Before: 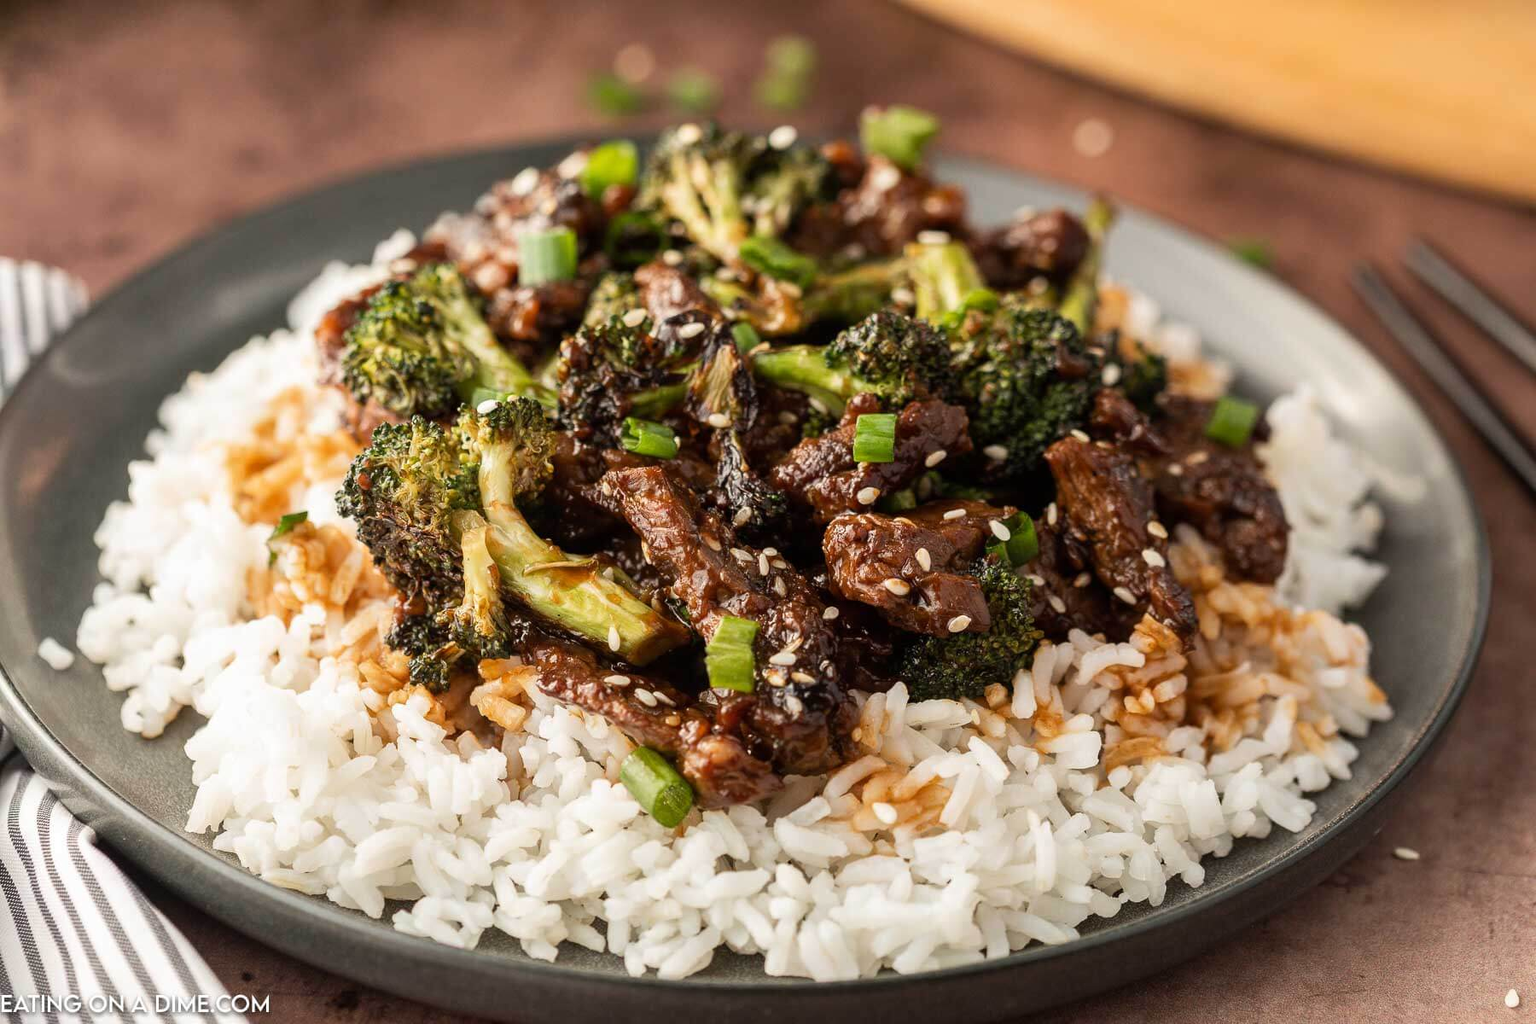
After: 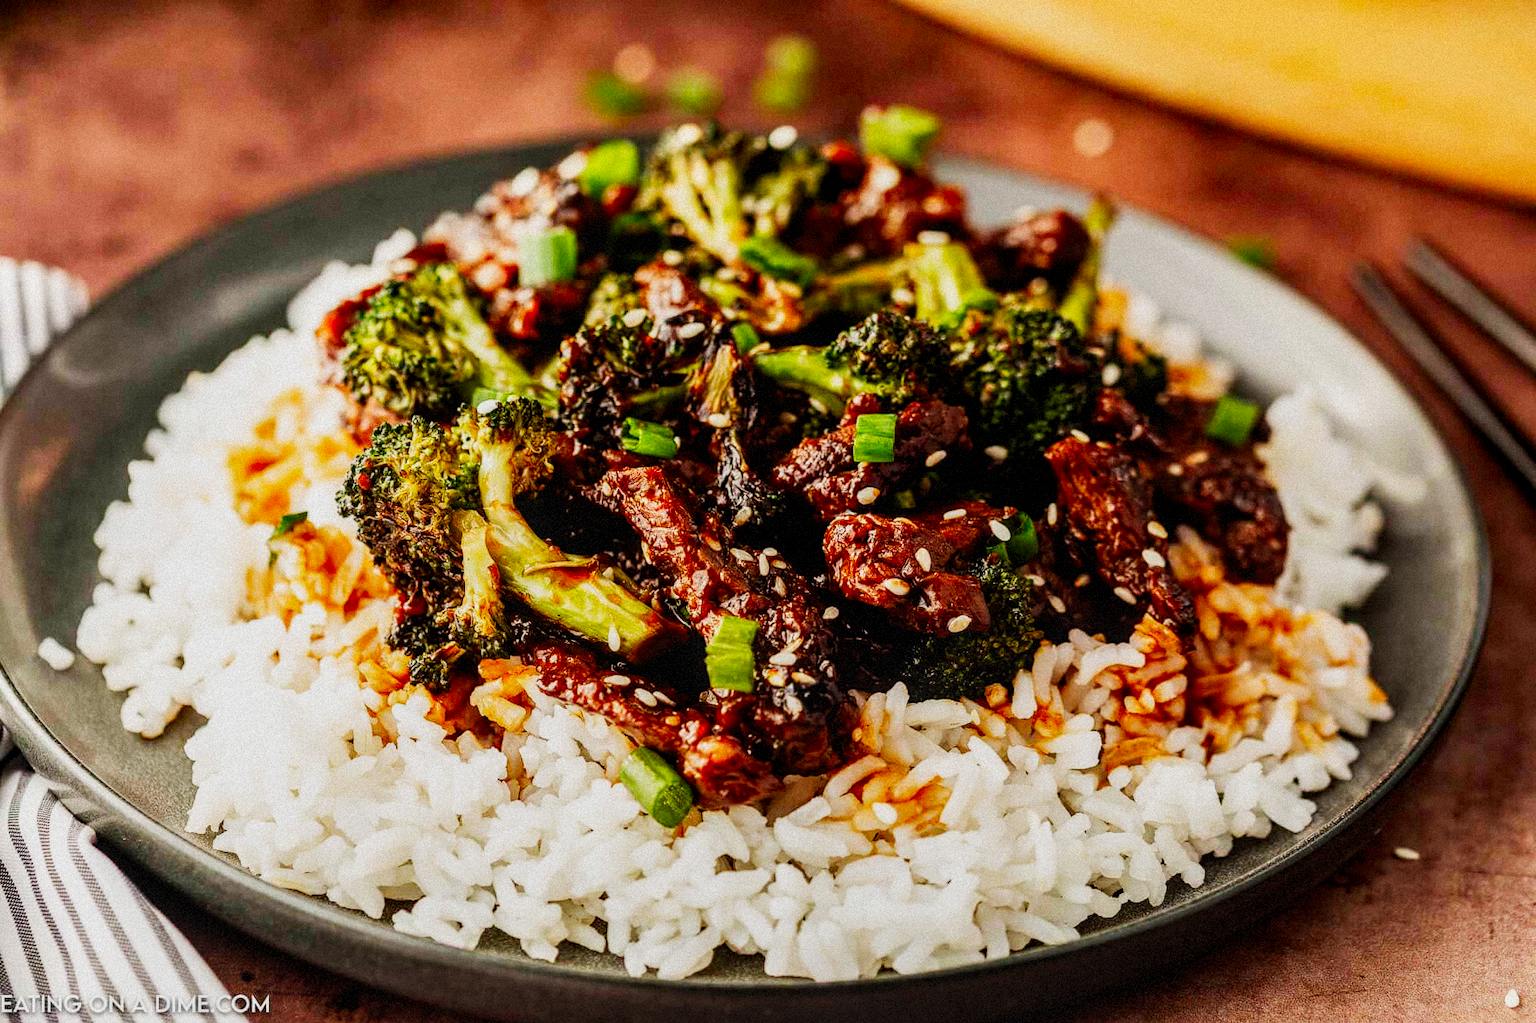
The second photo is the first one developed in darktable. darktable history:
sigmoid: contrast 1.8, skew -0.2, preserve hue 0%, red attenuation 0.1, red rotation 0.035, green attenuation 0.1, green rotation -0.017, blue attenuation 0.15, blue rotation -0.052, base primaries Rec2020
crop: bottom 0.071%
contrast brightness saturation: saturation 0.5
grain: mid-tones bias 0%
local contrast: detail 130%
